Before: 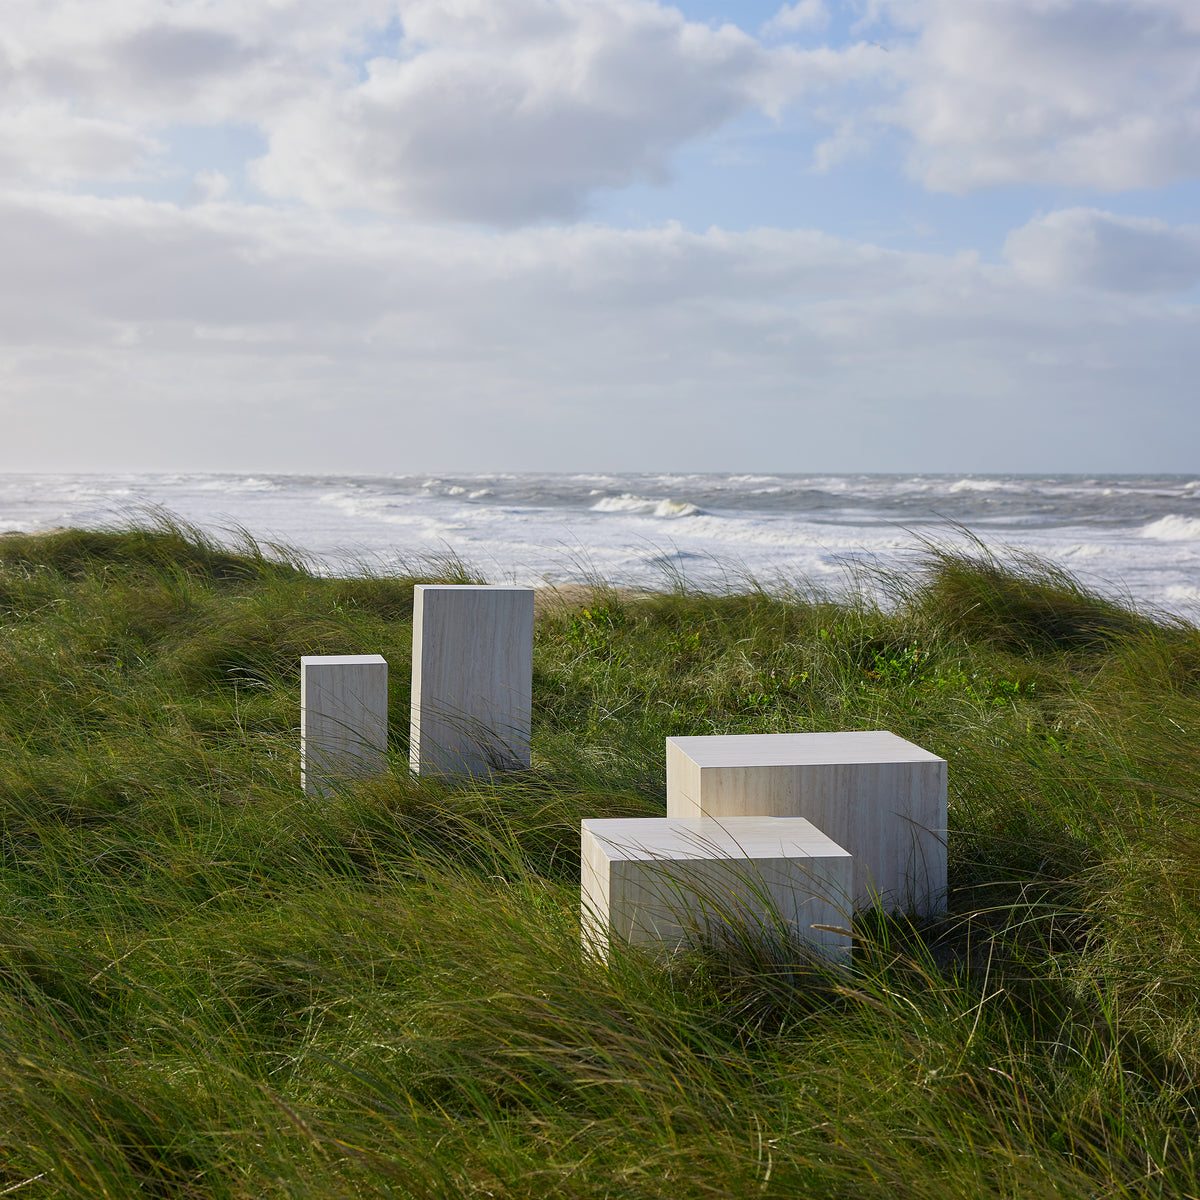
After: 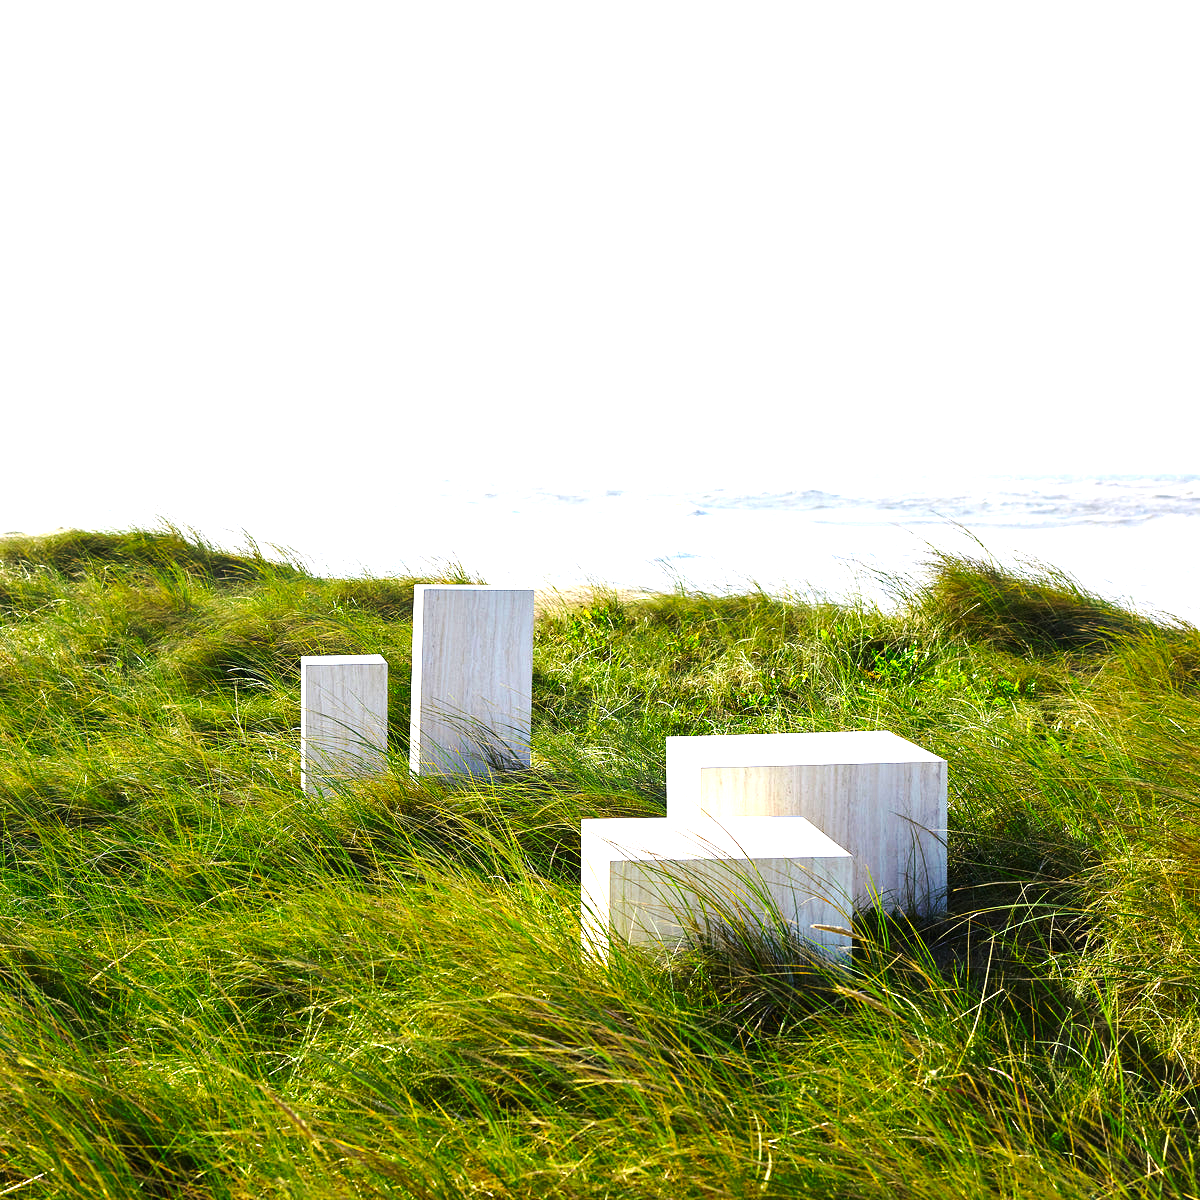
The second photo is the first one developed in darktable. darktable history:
levels: levels [0, 0.374, 0.749]
base curve: curves: ch0 [(0, 0) (0.028, 0.03) (0.121, 0.232) (0.46, 0.748) (0.859, 0.968) (1, 1)], preserve colors none
